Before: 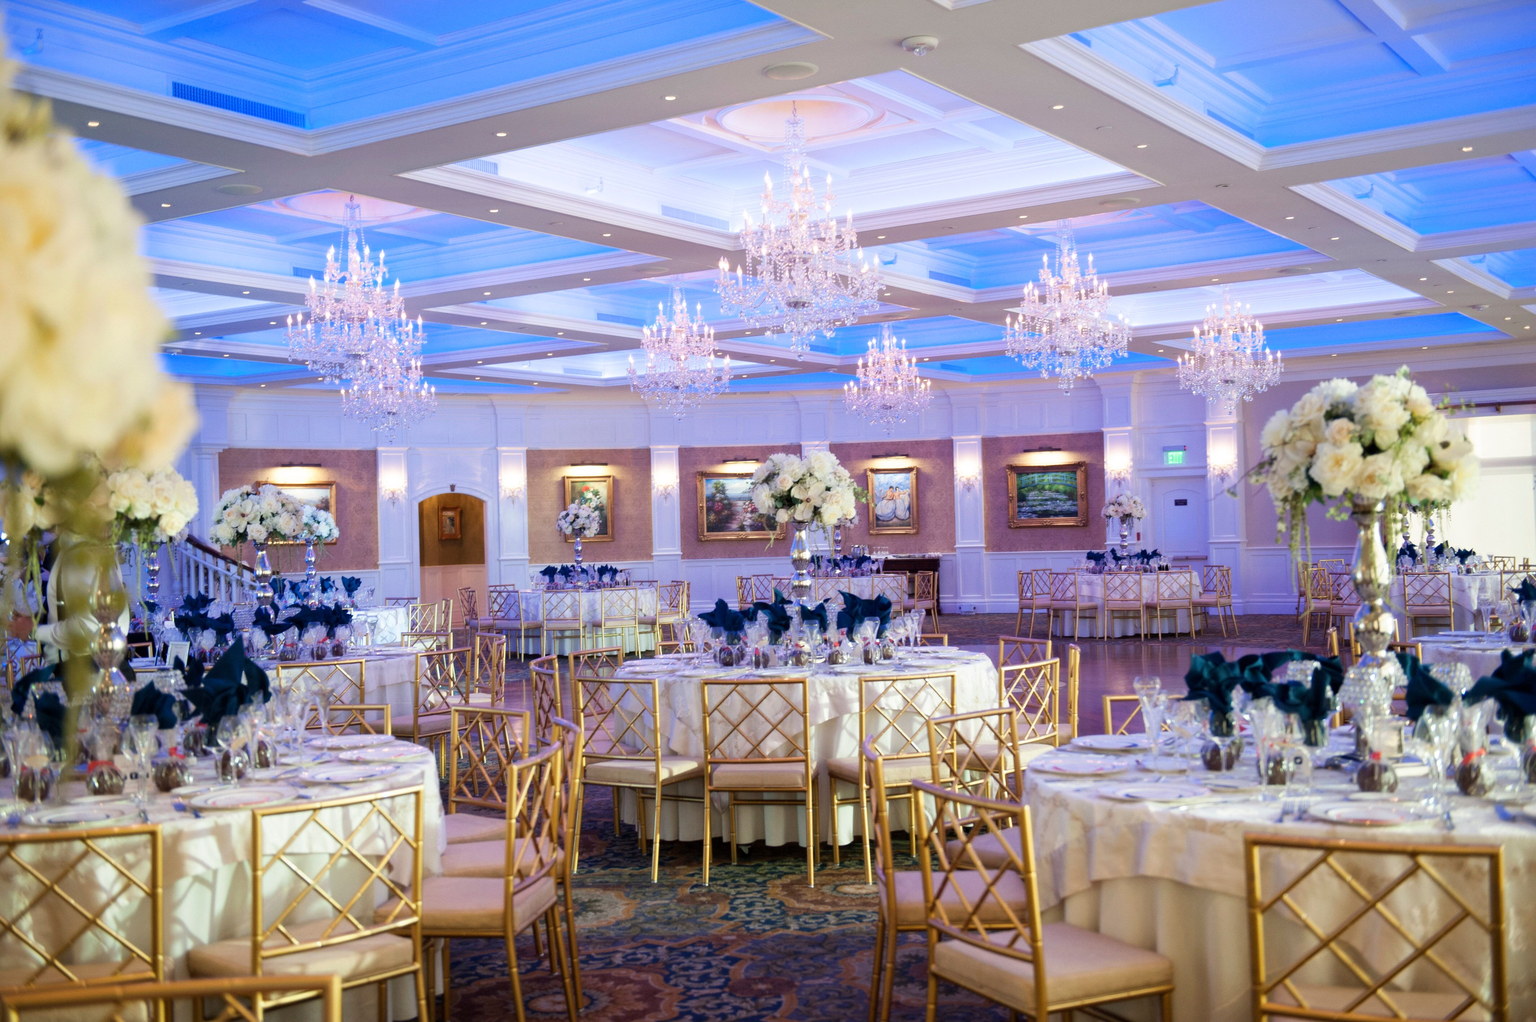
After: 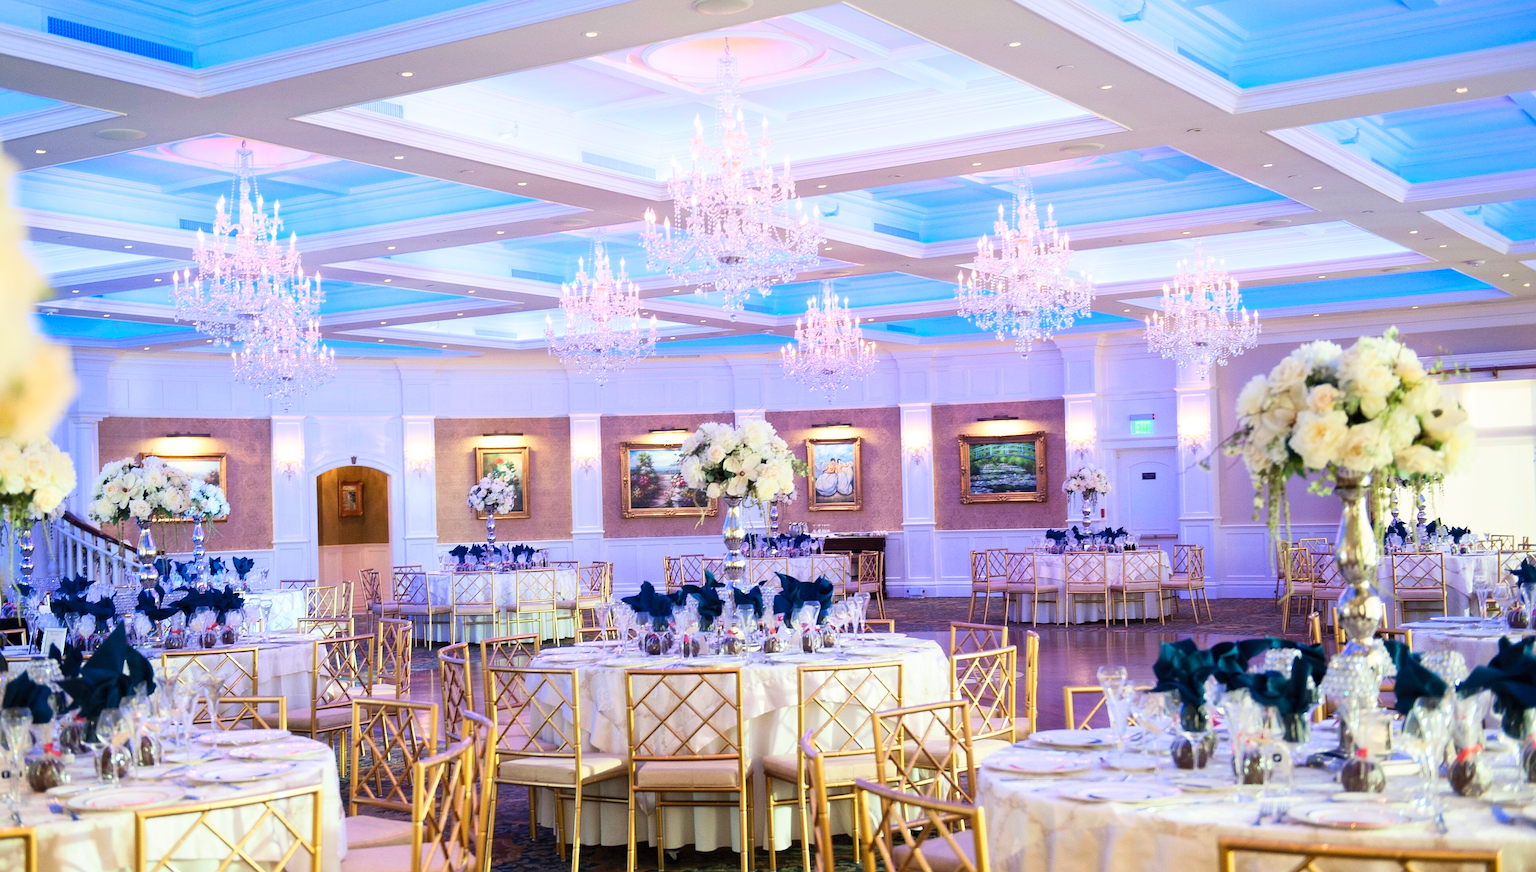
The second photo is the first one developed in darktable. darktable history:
crop: left 8.393%, top 6.544%, bottom 15.272%
contrast brightness saturation: contrast 0.197, brightness 0.165, saturation 0.222
sharpen: on, module defaults
